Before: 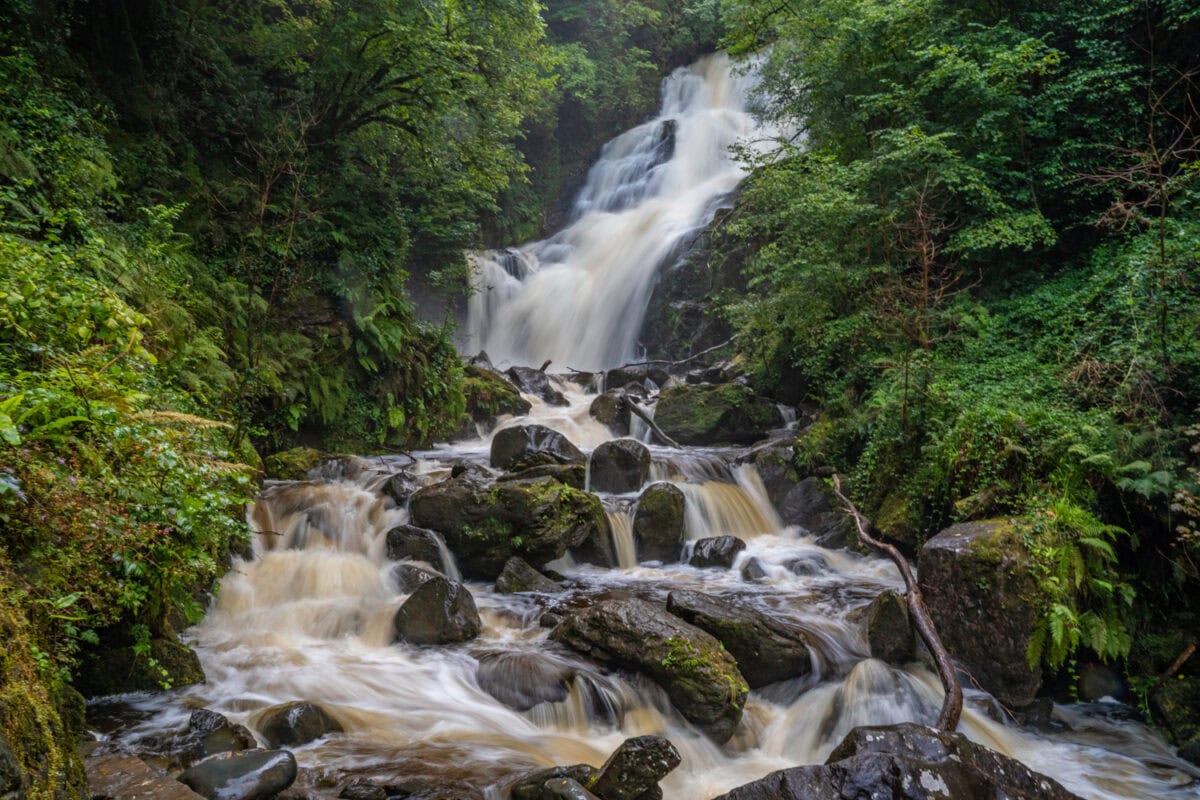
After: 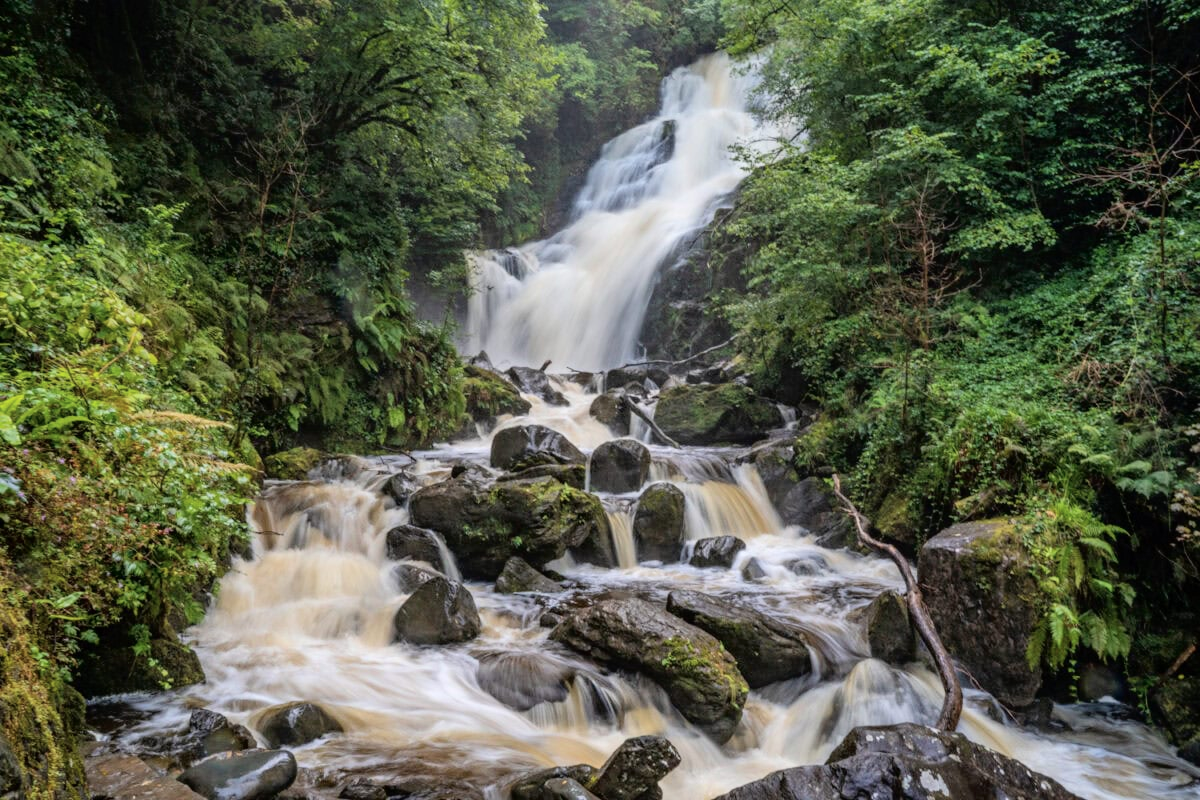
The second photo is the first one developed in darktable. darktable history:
exposure: compensate exposure bias true, compensate highlight preservation false
tone curve: curves: ch0 [(0, 0) (0.07, 0.057) (0.15, 0.177) (0.352, 0.445) (0.59, 0.703) (0.857, 0.908) (1, 1)], color space Lab, independent channels, preserve colors none
